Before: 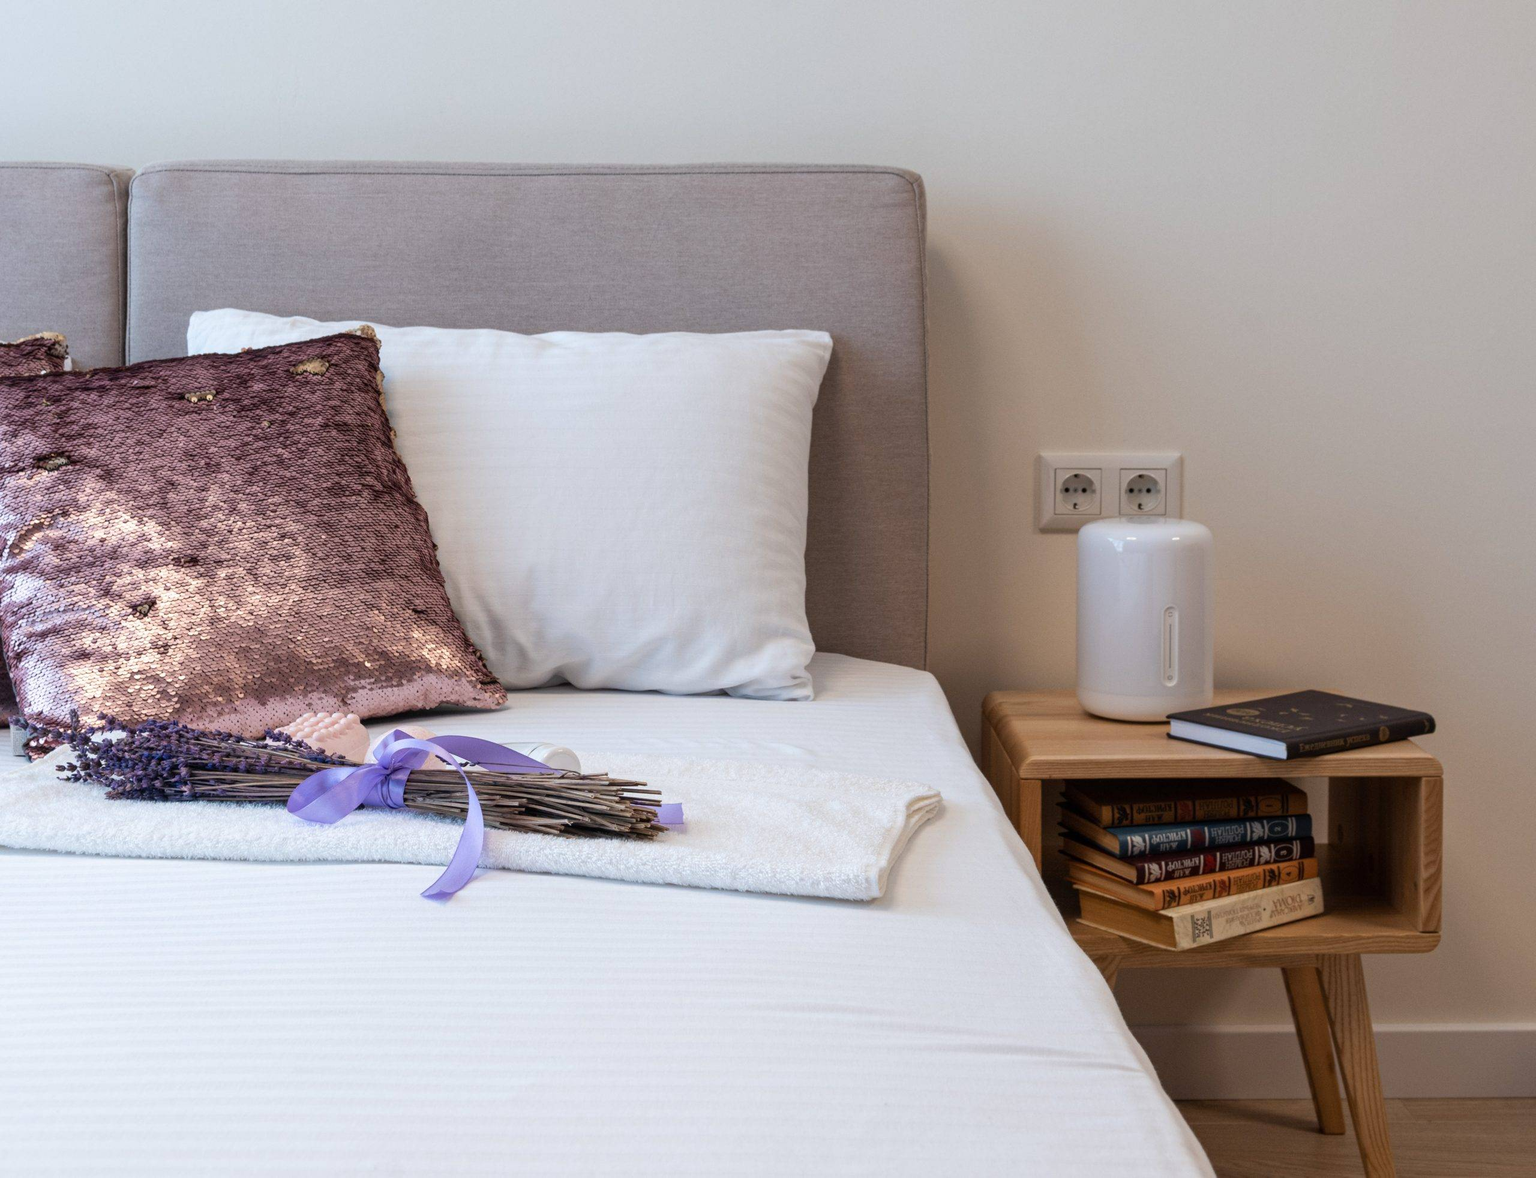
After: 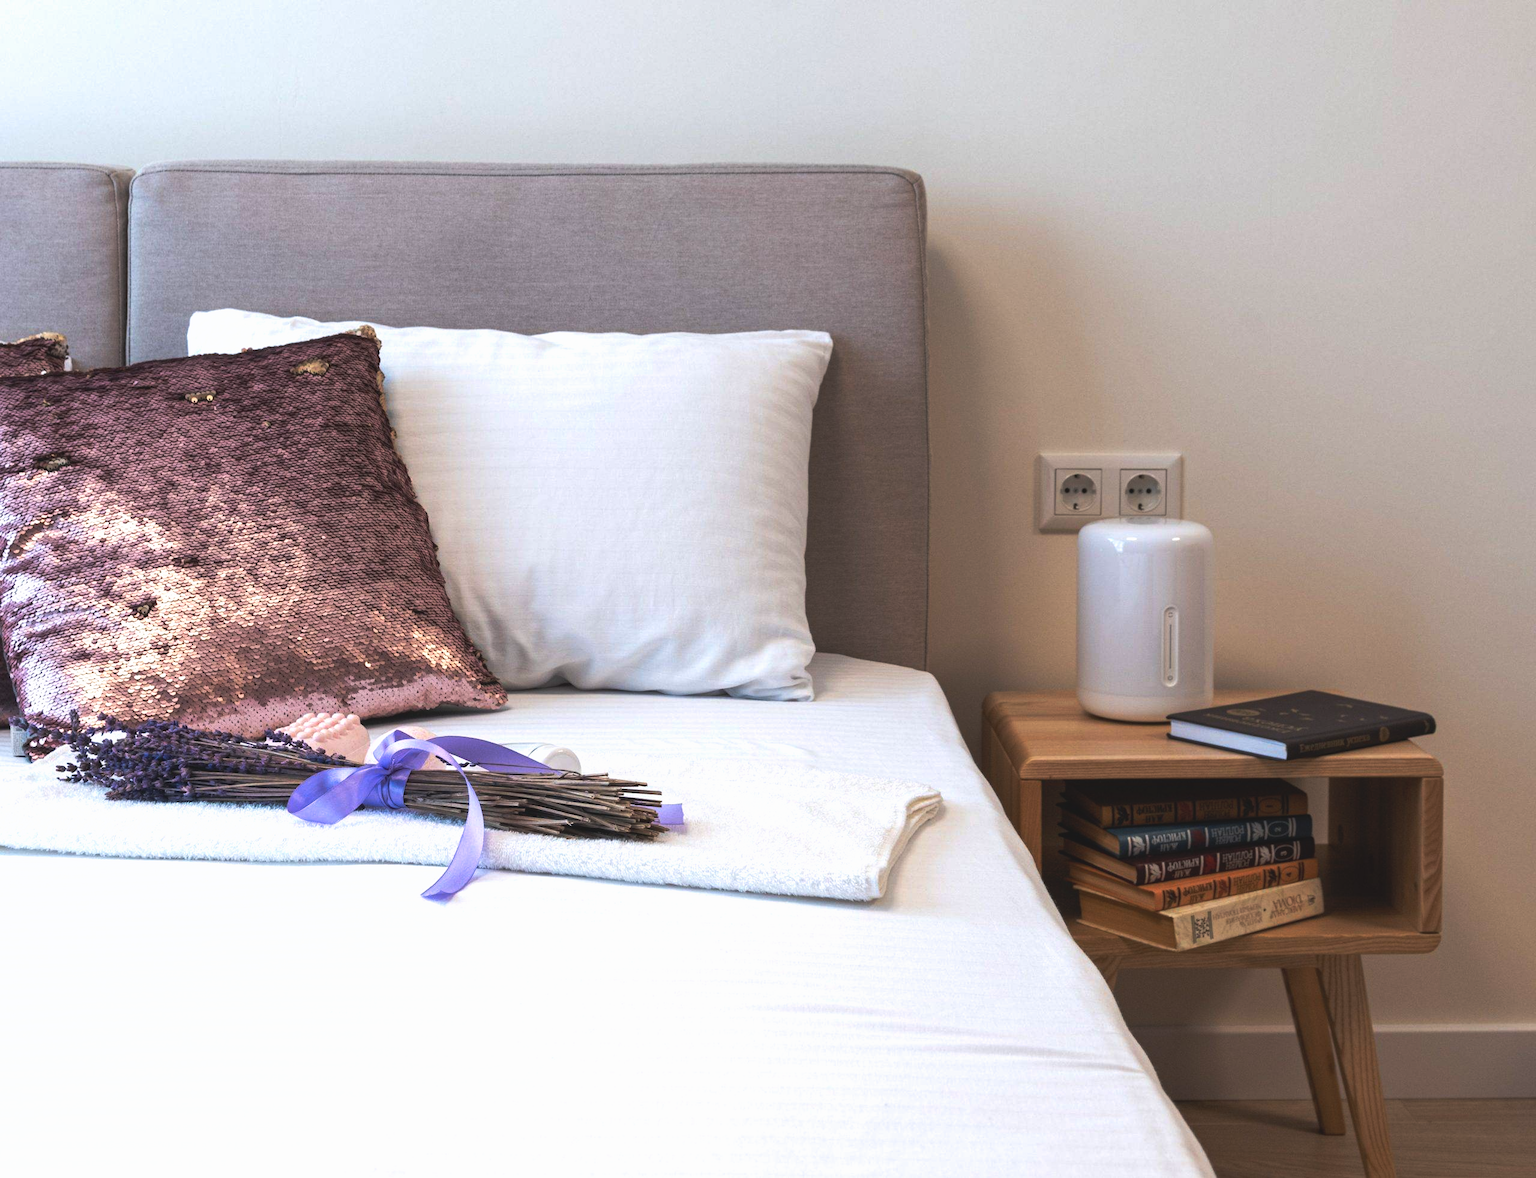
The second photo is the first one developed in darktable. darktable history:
tone curve: curves: ch0 [(0, 0.081) (0.483, 0.453) (0.881, 0.992)], preserve colors none
